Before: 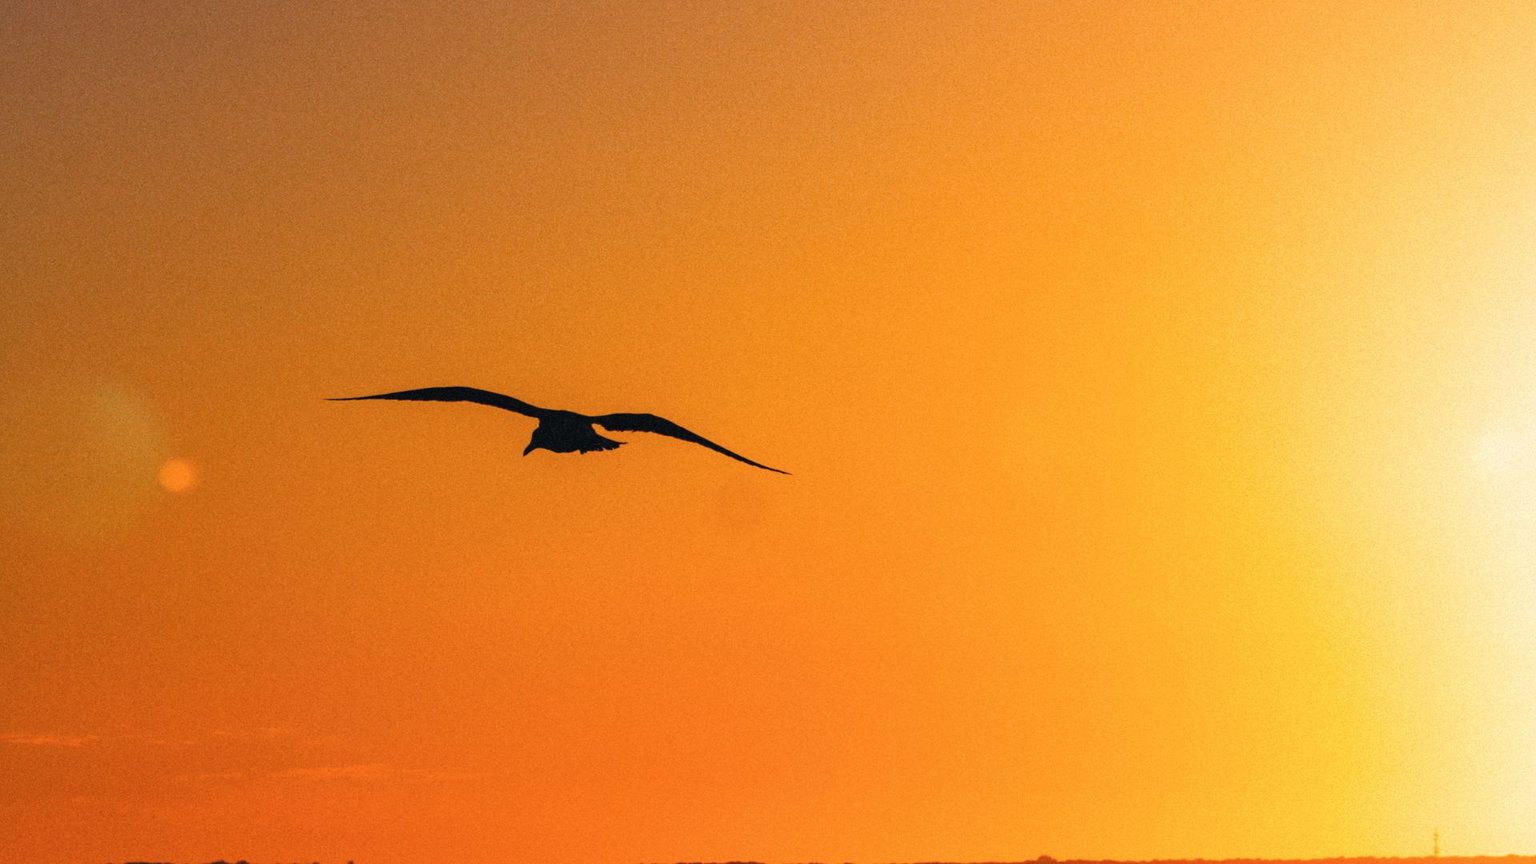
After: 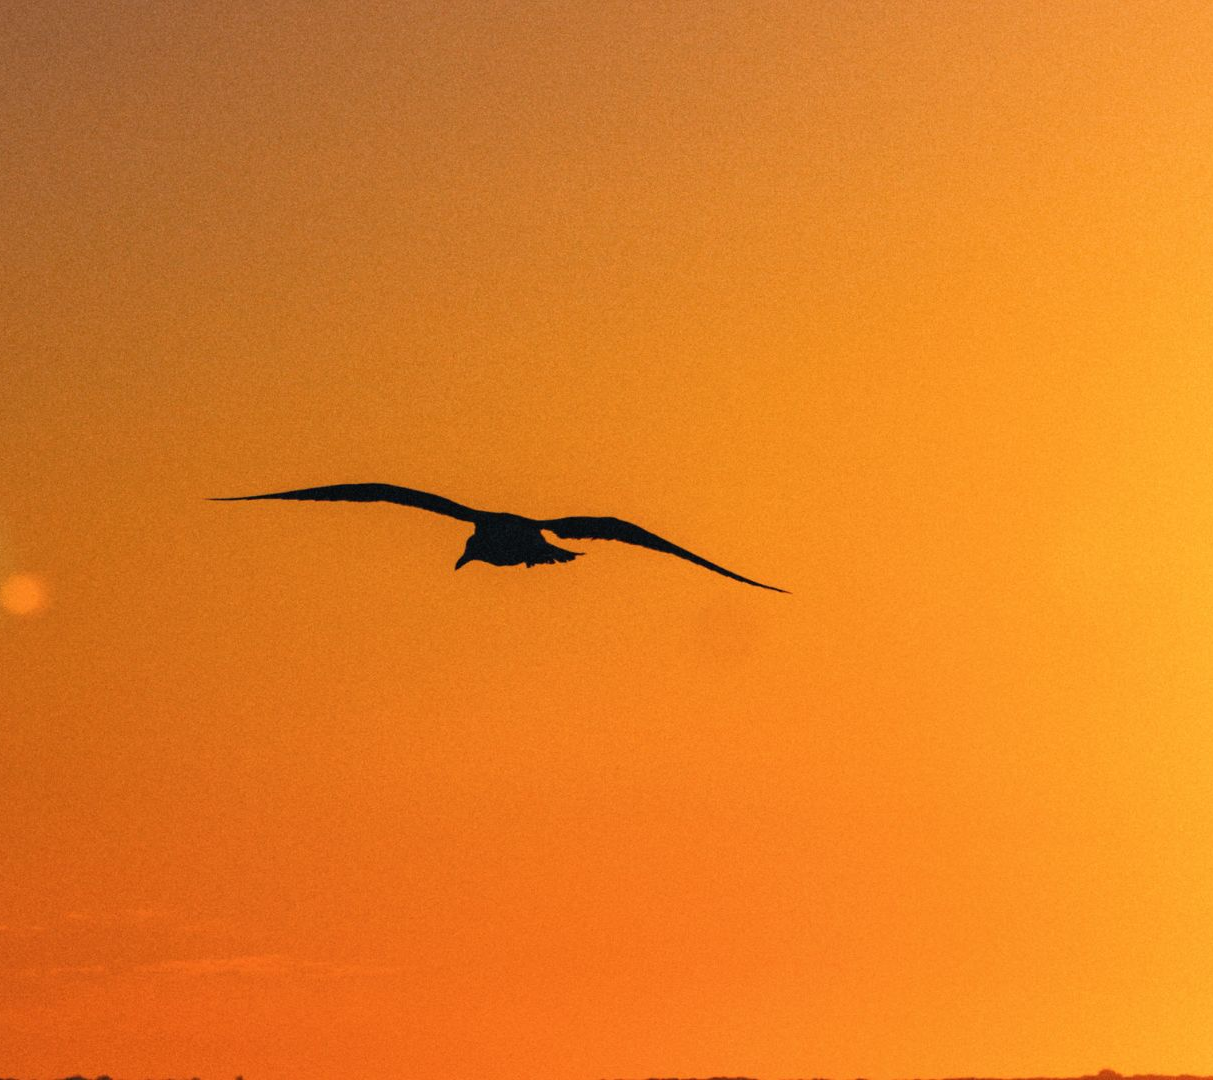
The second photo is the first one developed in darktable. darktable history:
crop: left 10.41%, right 26.397%
